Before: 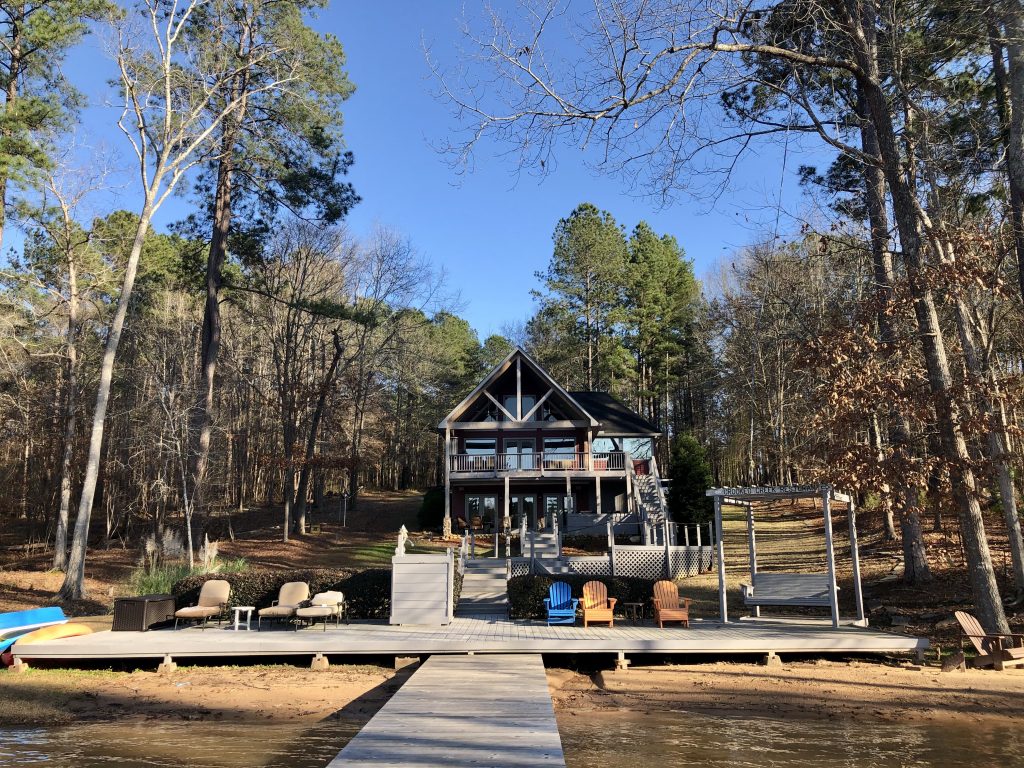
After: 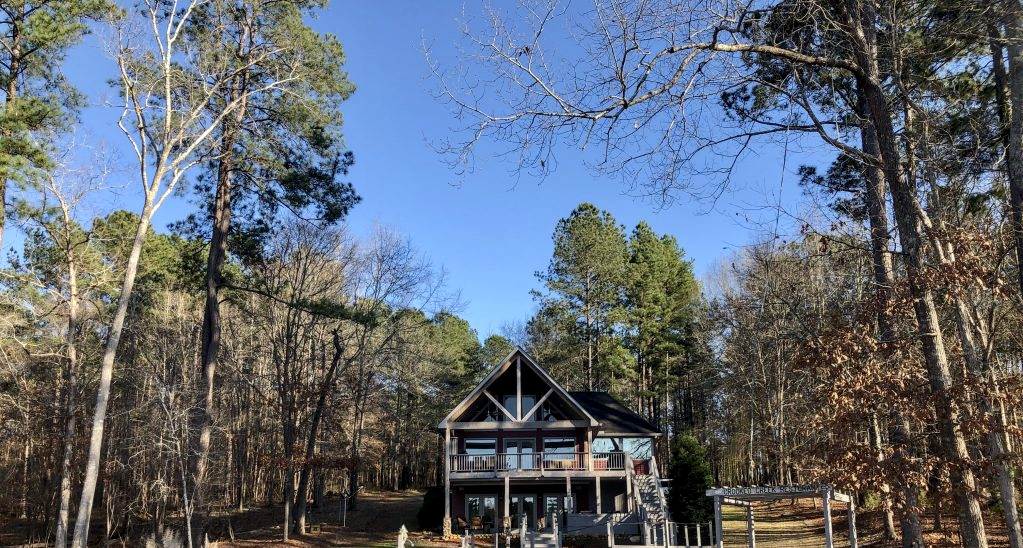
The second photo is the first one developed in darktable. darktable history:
local contrast: on, module defaults
crop: bottom 28.576%
